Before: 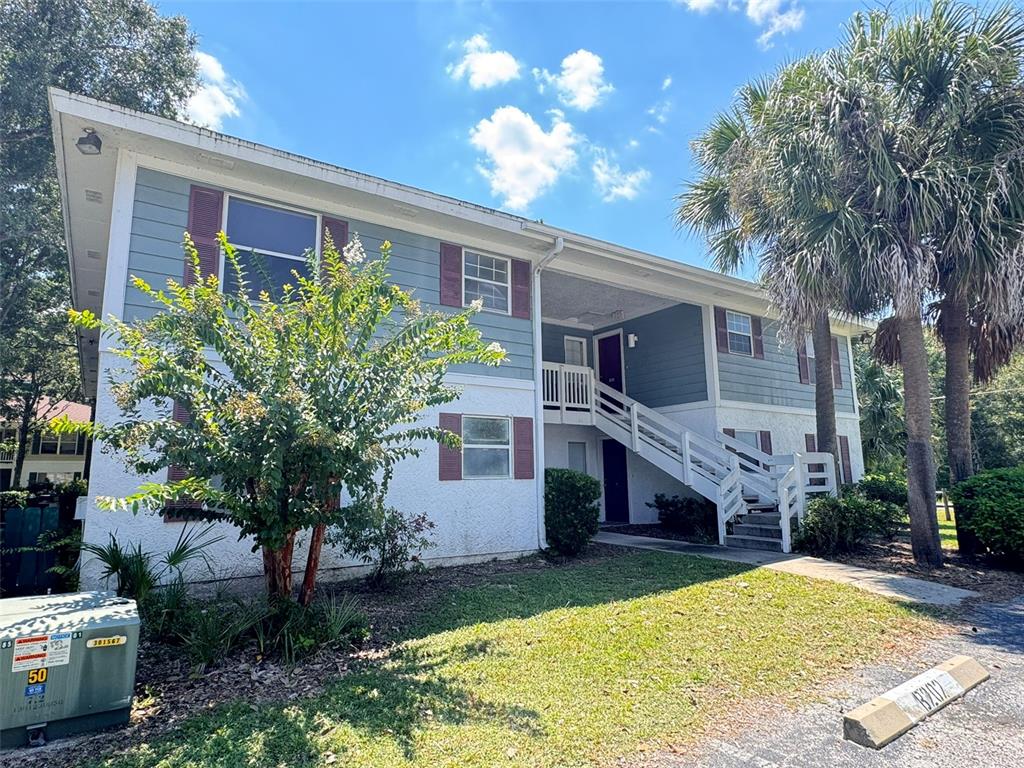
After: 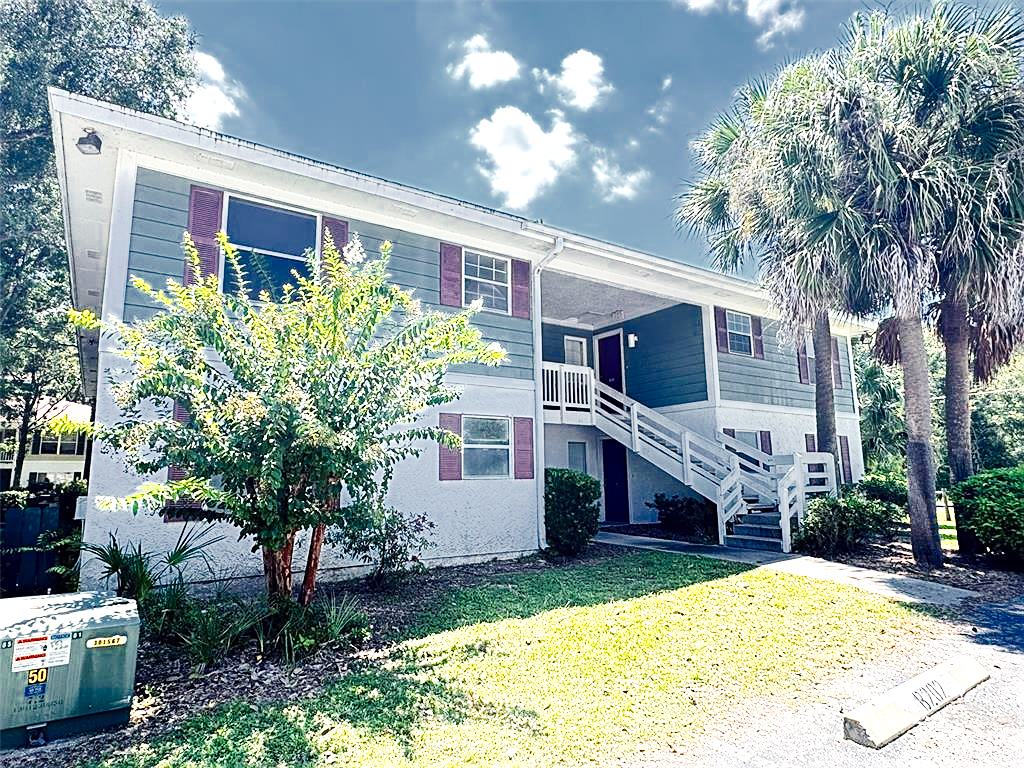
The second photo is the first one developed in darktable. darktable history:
sharpen: on, module defaults
exposure: exposure 0.921 EV, compensate highlight preservation false
color zones: curves: ch0 [(0, 0.497) (0.143, 0.5) (0.286, 0.5) (0.429, 0.483) (0.571, 0.116) (0.714, -0.006) (0.857, 0.28) (1, 0.497)]
base curve: curves: ch0 [(0, 0) (0.032, 0.025) (0.121, 0.166) (0.206, 0.329) (0.605, 0.79) (1, 1)], preserve colors none
